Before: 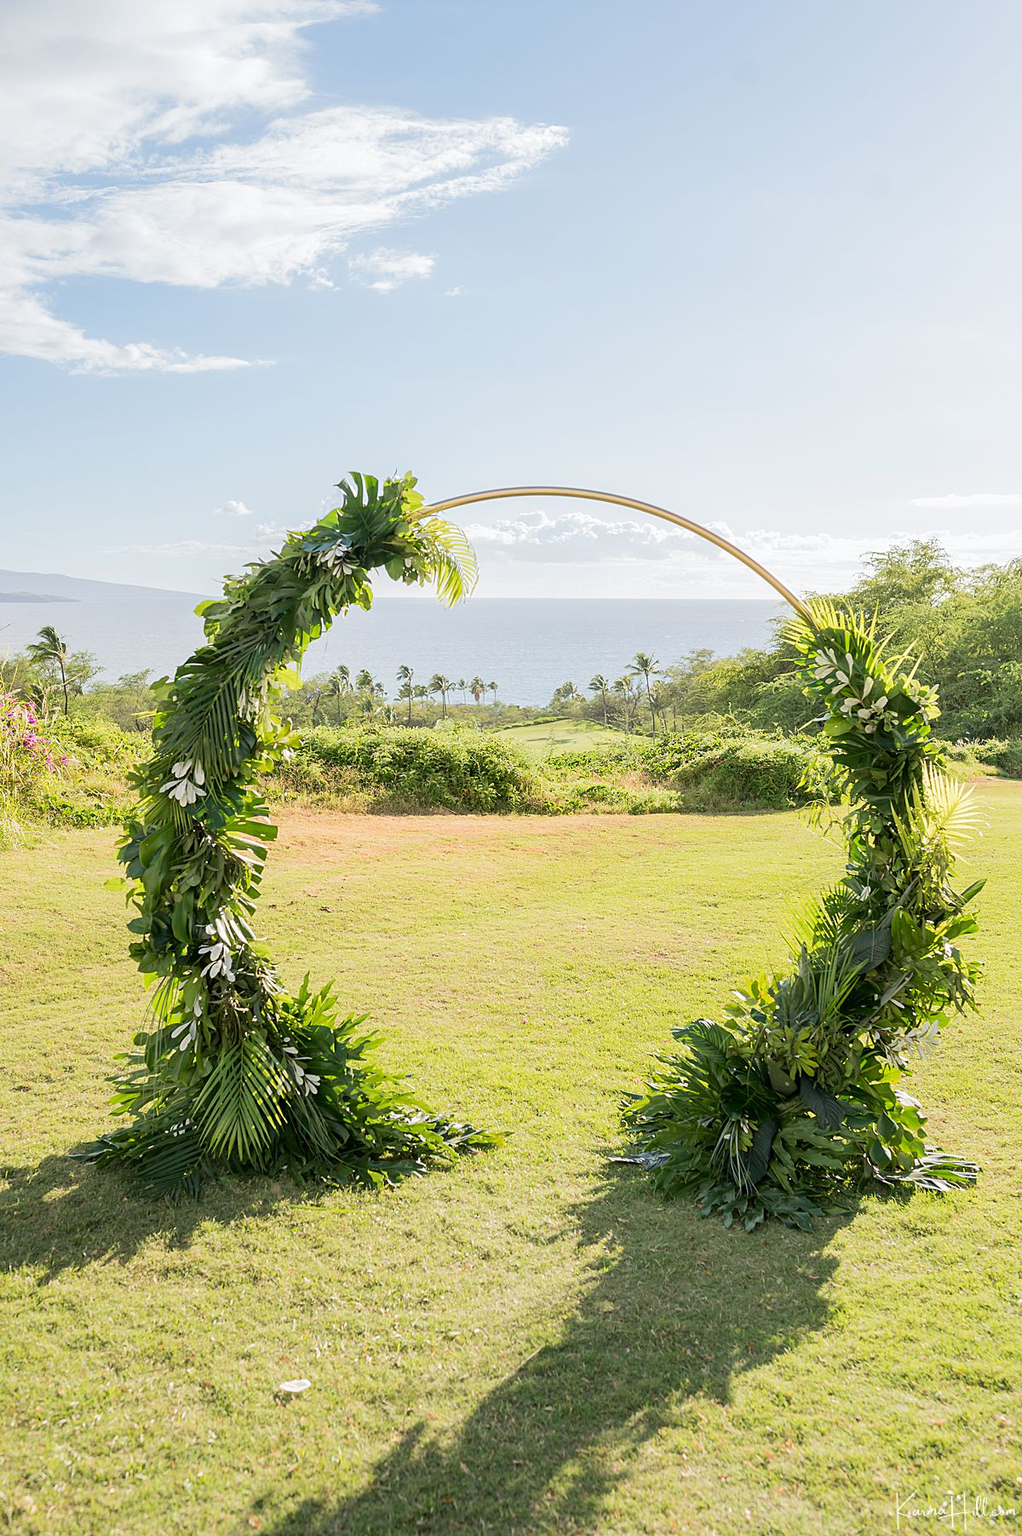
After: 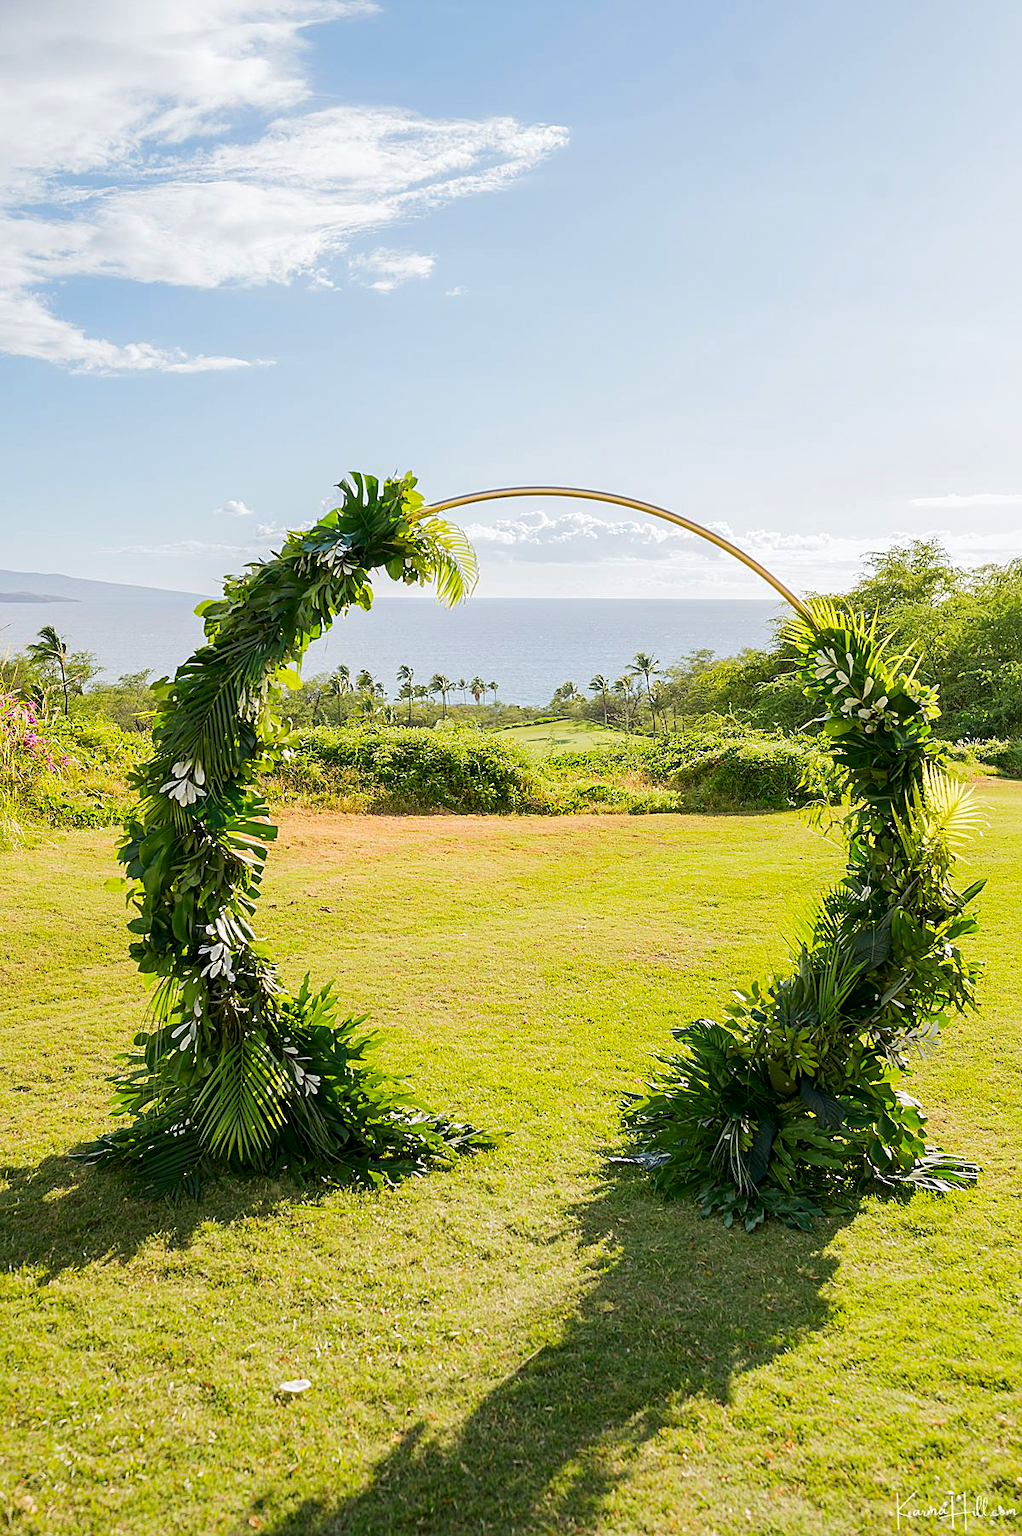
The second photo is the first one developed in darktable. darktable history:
sharpen: amount 0.213
contrast brightness saturation: contrast 0.068, brightness -0.127, saturation 0.06
color balance rgb: perceptual saturation grading › global saturation 25.755%, global vibrance 2.57%
